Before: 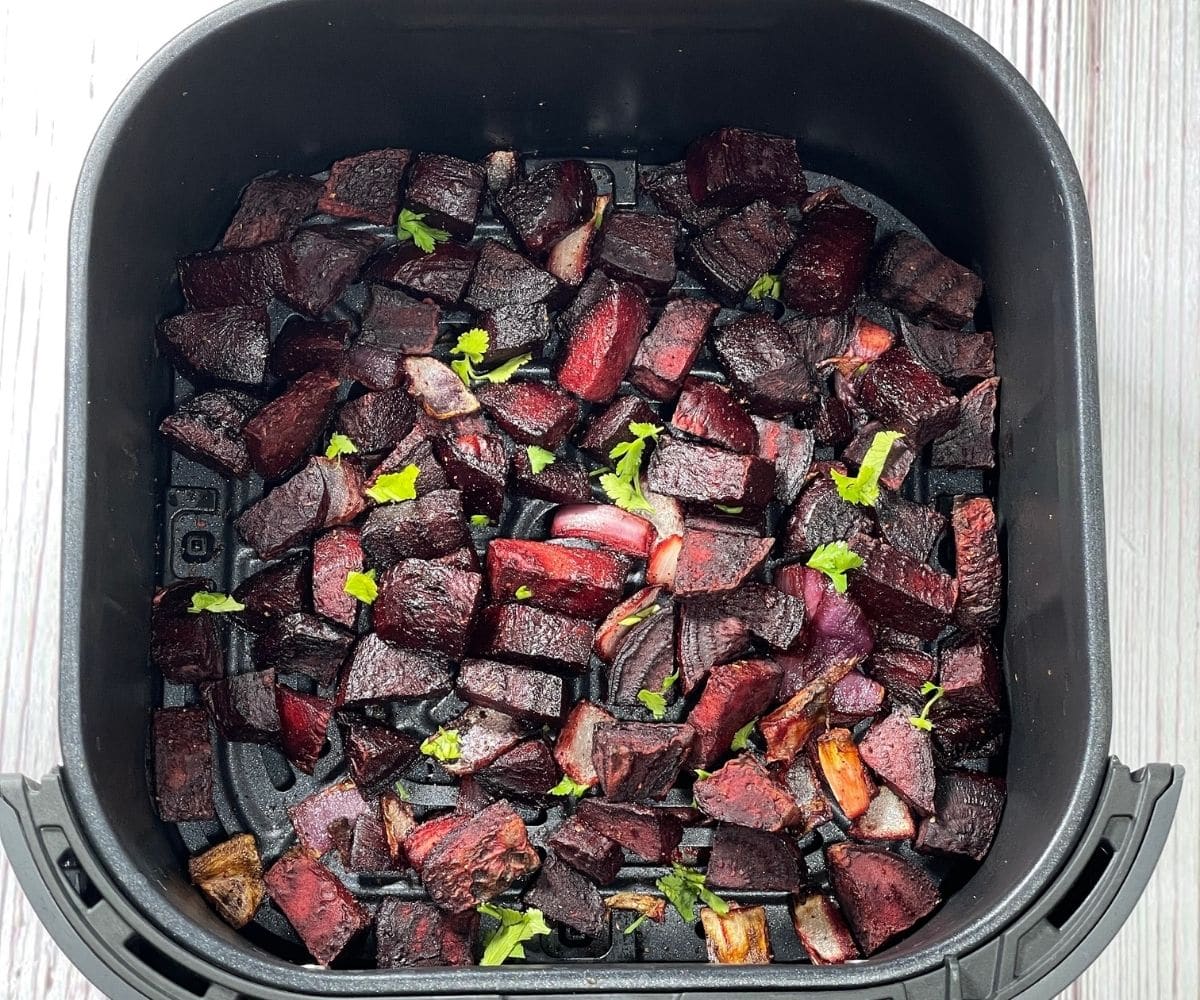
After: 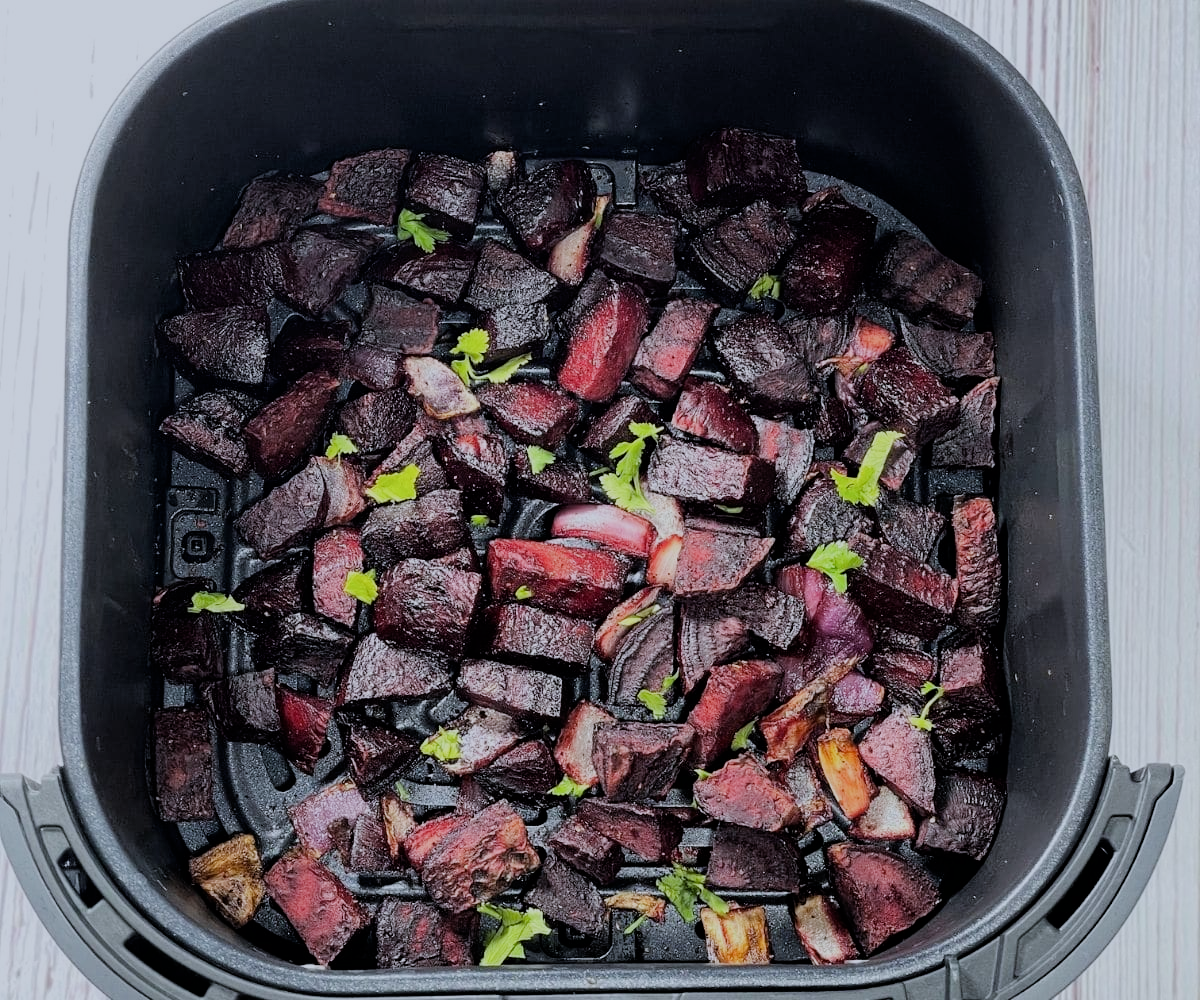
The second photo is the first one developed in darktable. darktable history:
white balance: red 0.954, blue 1.079
filmic rgb: black relative exposure -7.32 EV, white relative exposure 5.09 EV, hardness 3.2
